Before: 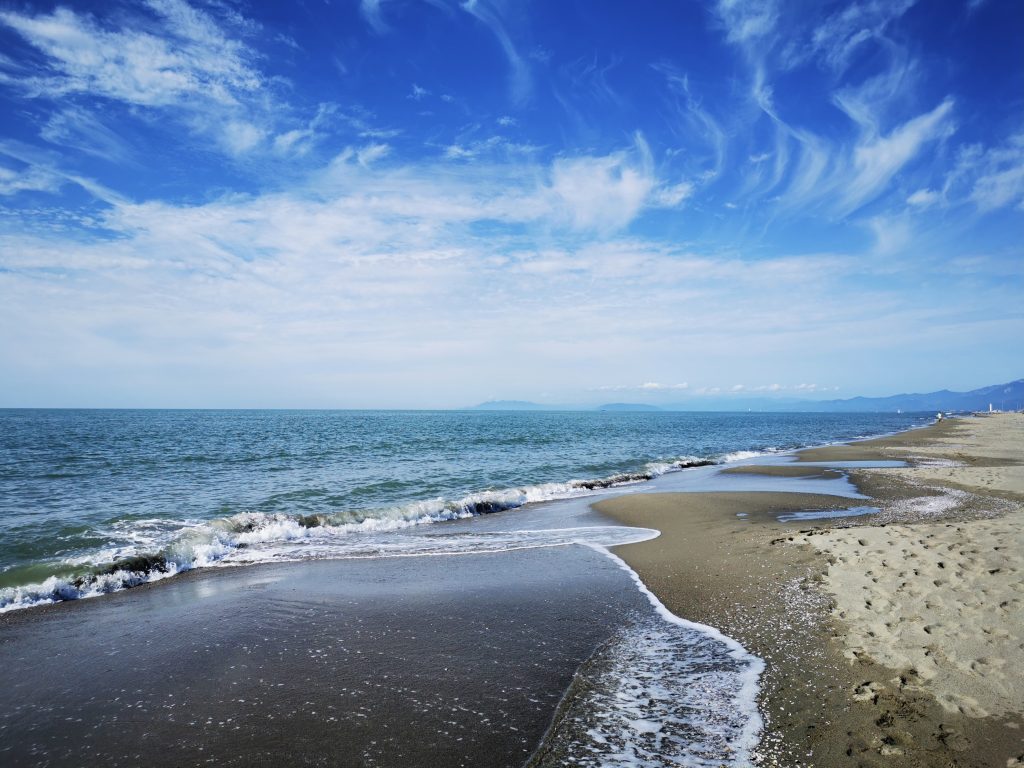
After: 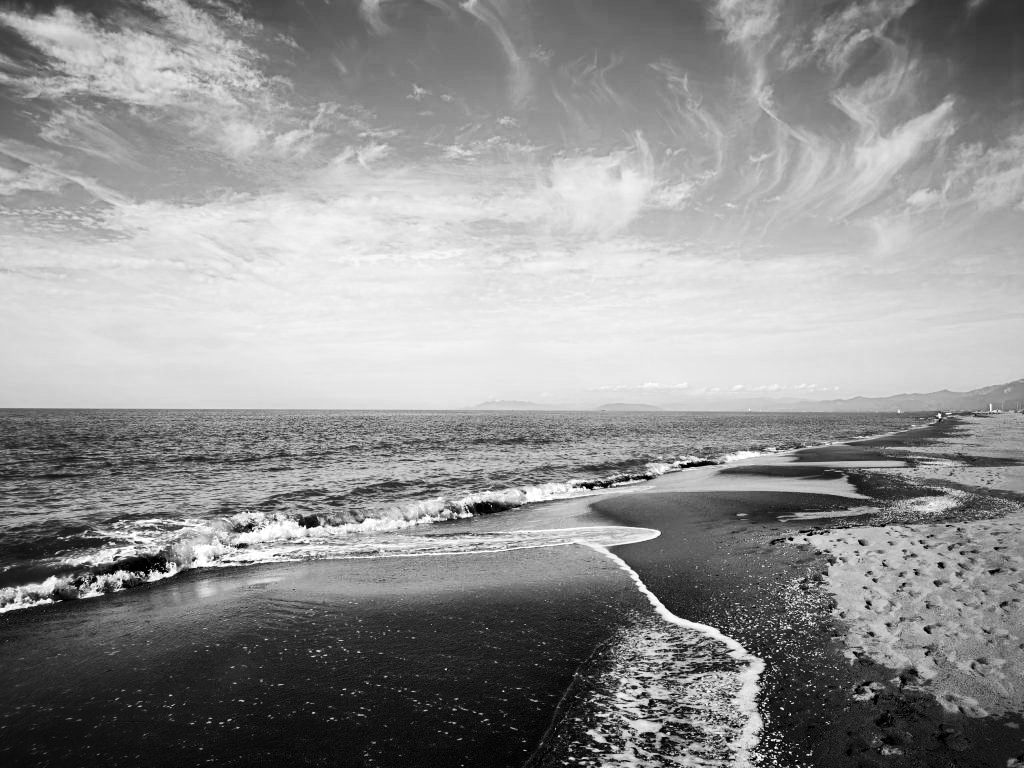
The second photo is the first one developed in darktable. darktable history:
tone equalizer: -8 EV -0.417 EV, -7 EV -0.389 EV, -6 EV -0.333 EV, -5 EV -0.222 EV, -3 EV 0.222 EV, -2 EV 0.333 EV, -1 EV 0.389 EV, +0 EV 0.417 EV, edges refinement/feathering 500, mask exposure compensation -1.57 EV, preserve details no
contrast brightness saturation: contrast 0.19, brightness -0.24, saturation 0.11
color calibration: output gray [0.253, 0.26, 0.487, 0], gray › normalize channels true, illuminant same as pipeline (D50), adaptation XYZ, x 0.346, y 0.359, gamut compression 0
velvia: on, module defaults
